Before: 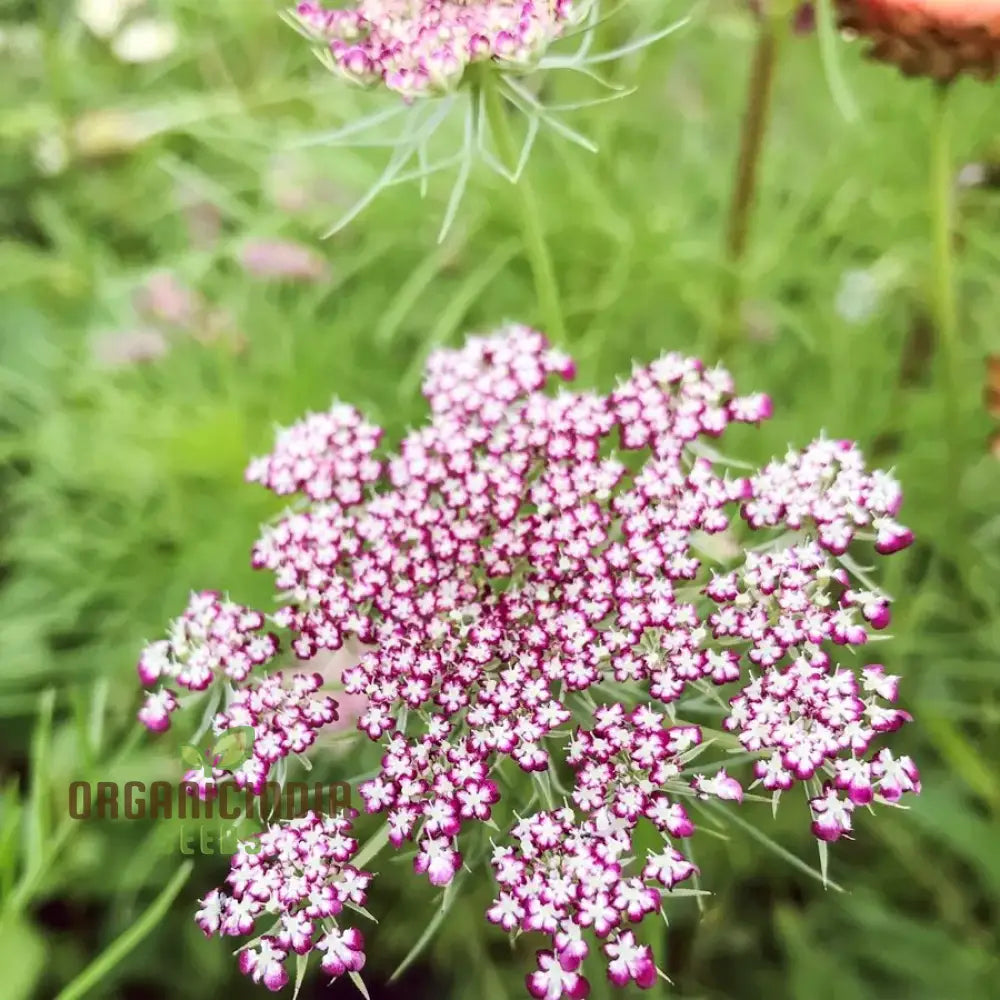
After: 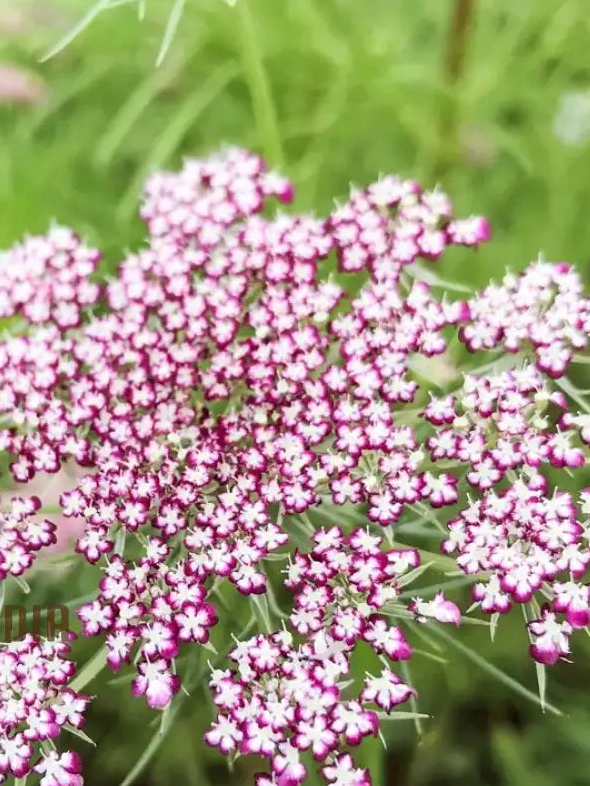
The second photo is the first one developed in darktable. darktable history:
crop and rotate: left 28.256%, top 17.734%, right 12.656%, bottom 3.573%
tone equalizer: on, module defaults
